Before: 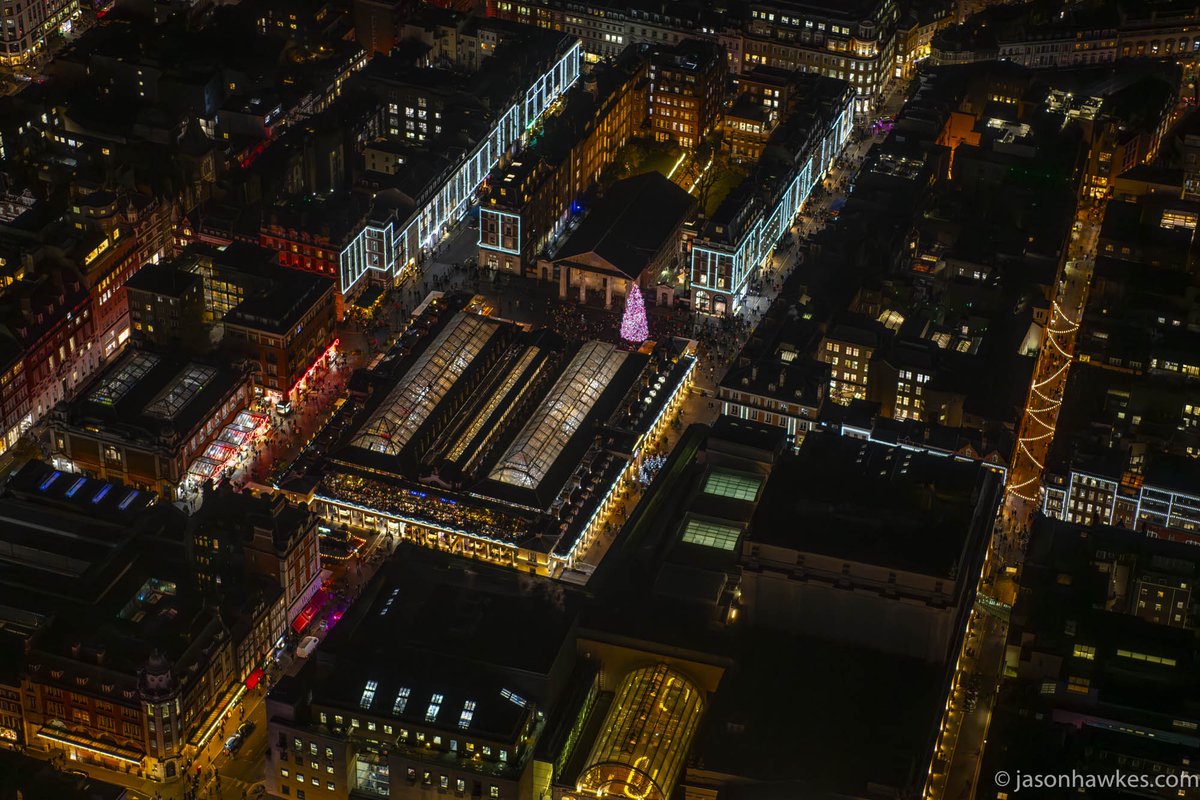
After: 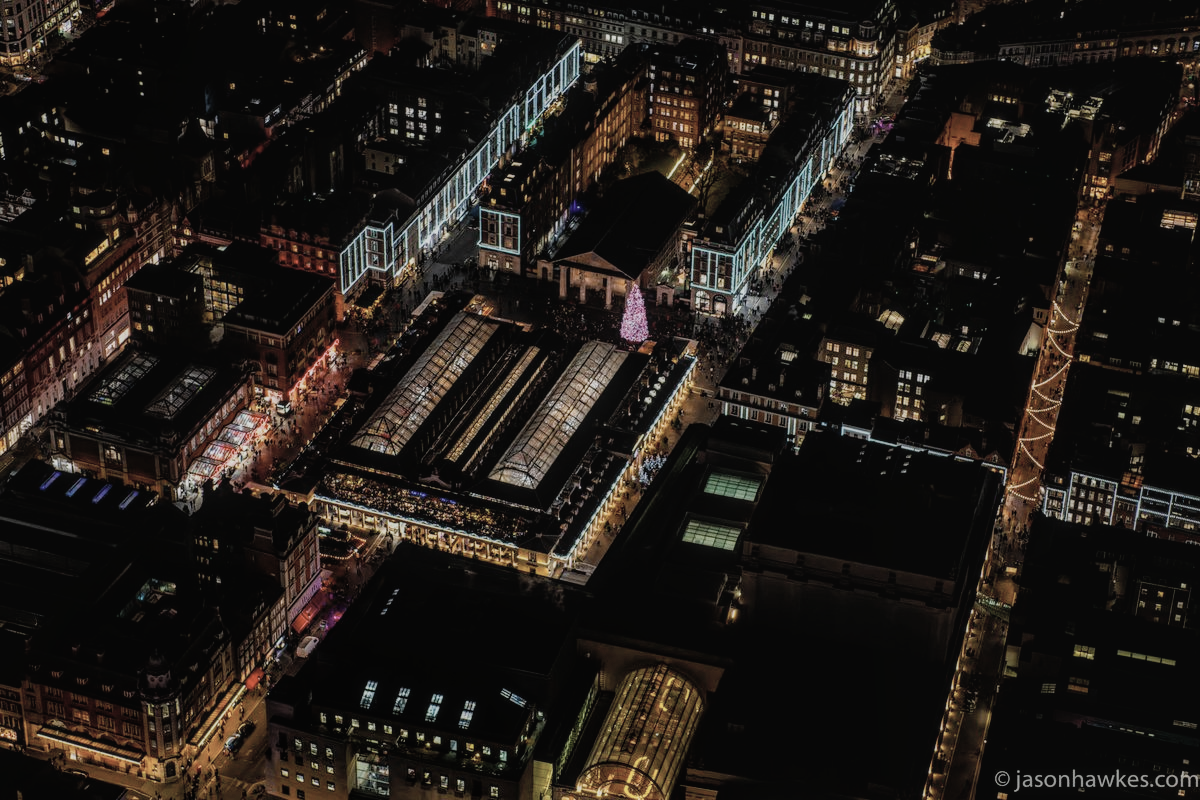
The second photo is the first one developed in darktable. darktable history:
local contrast: on, module defaults
filmic rgb: black relative exposure -7.65 EV, white relative exposure 4.56 EV, hardness 3.61
contrast brightness saturation: contrast -0.05, saturation -0.41
